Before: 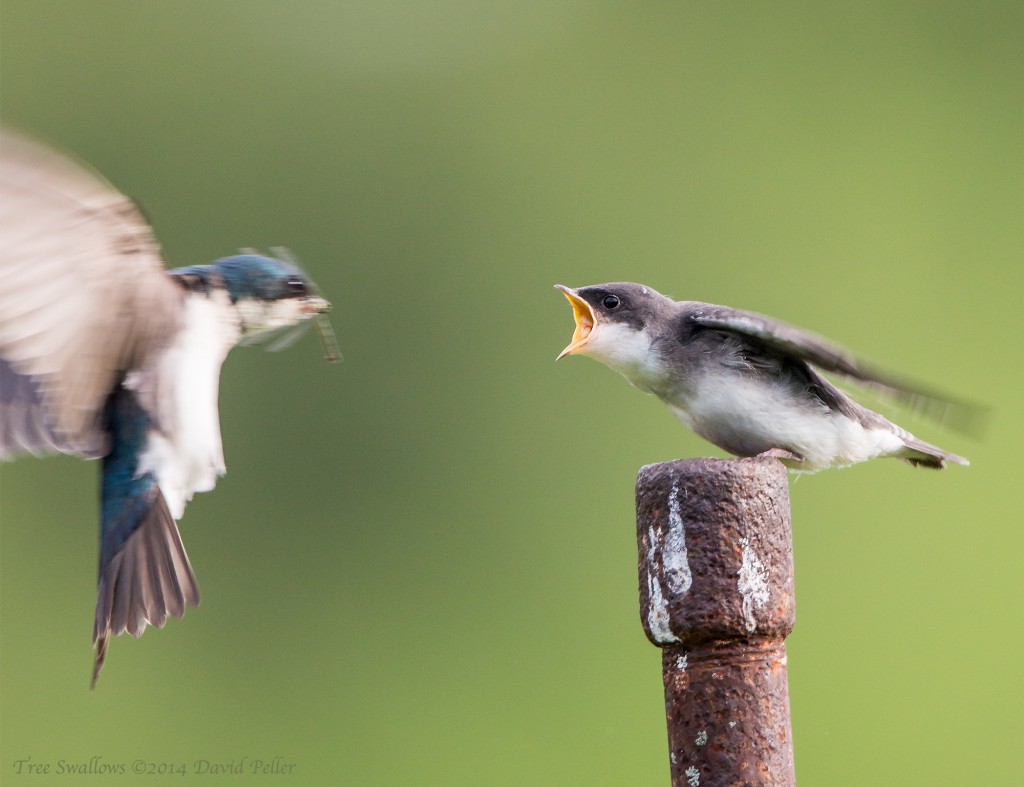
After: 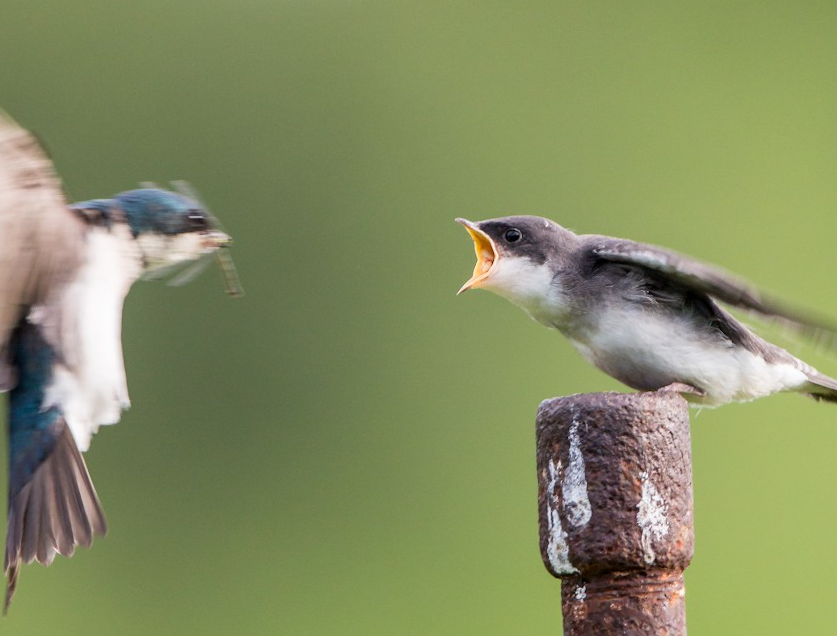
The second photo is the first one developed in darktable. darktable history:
crop and rotate: left 10.071%, top 10.071%, right 10.02%, bottom 10.02%
rotate and perspective: lens shift (vertical) 0.048, lens shift (horizontal) -0.024, automatic cropping off
